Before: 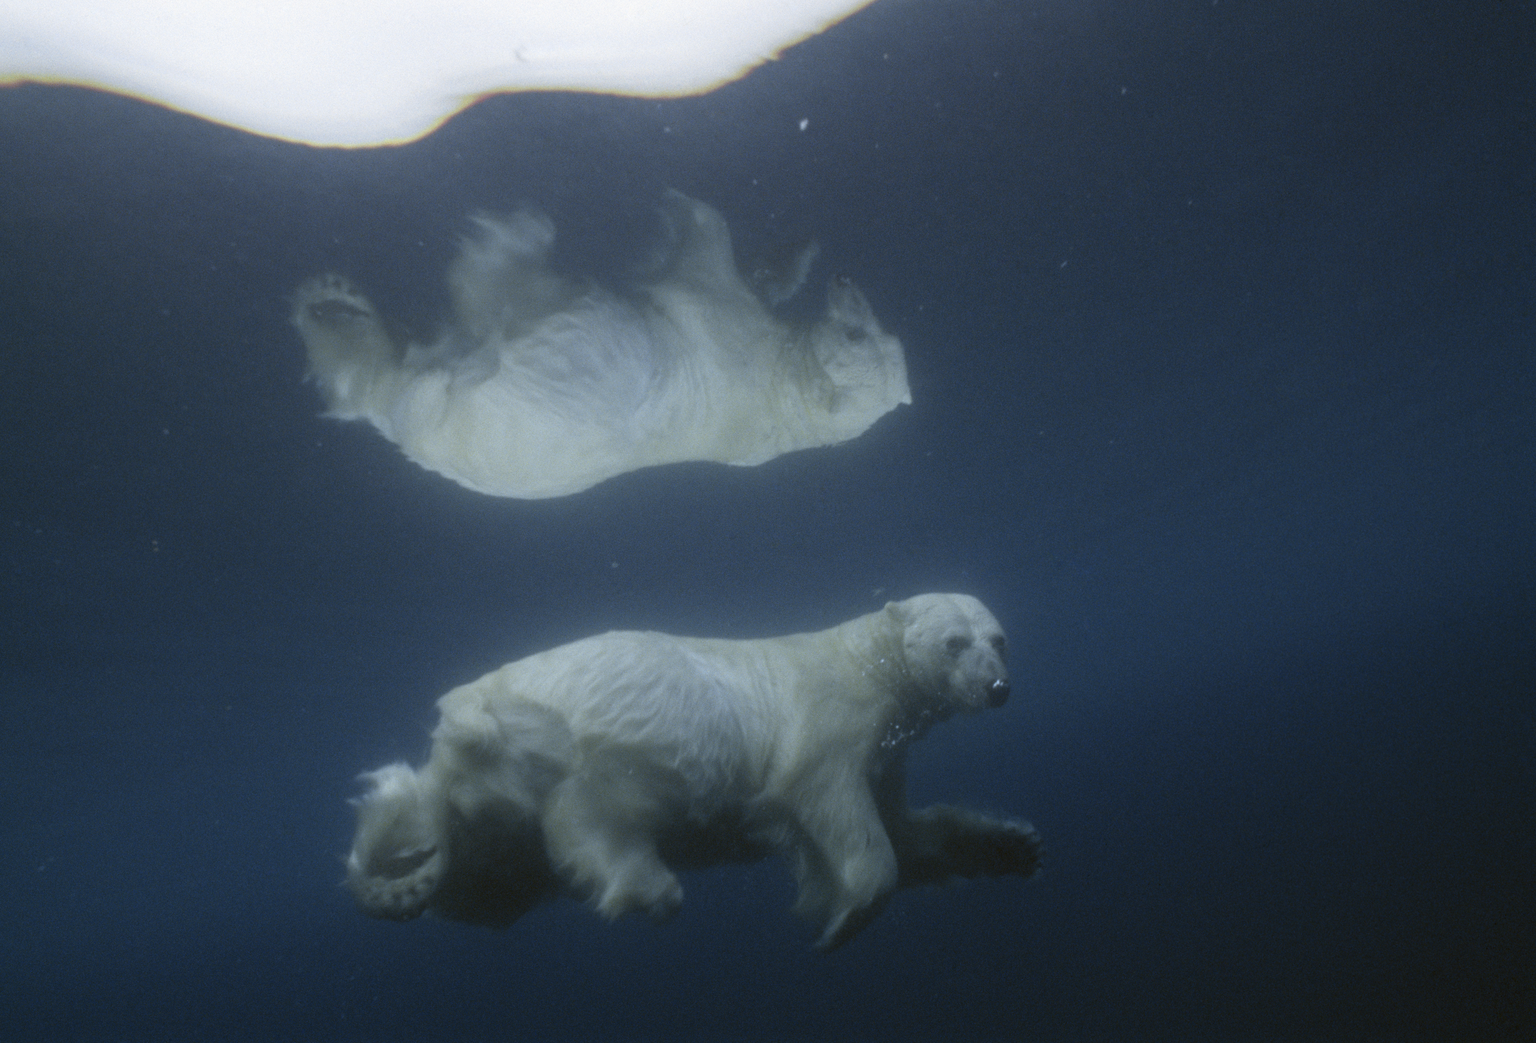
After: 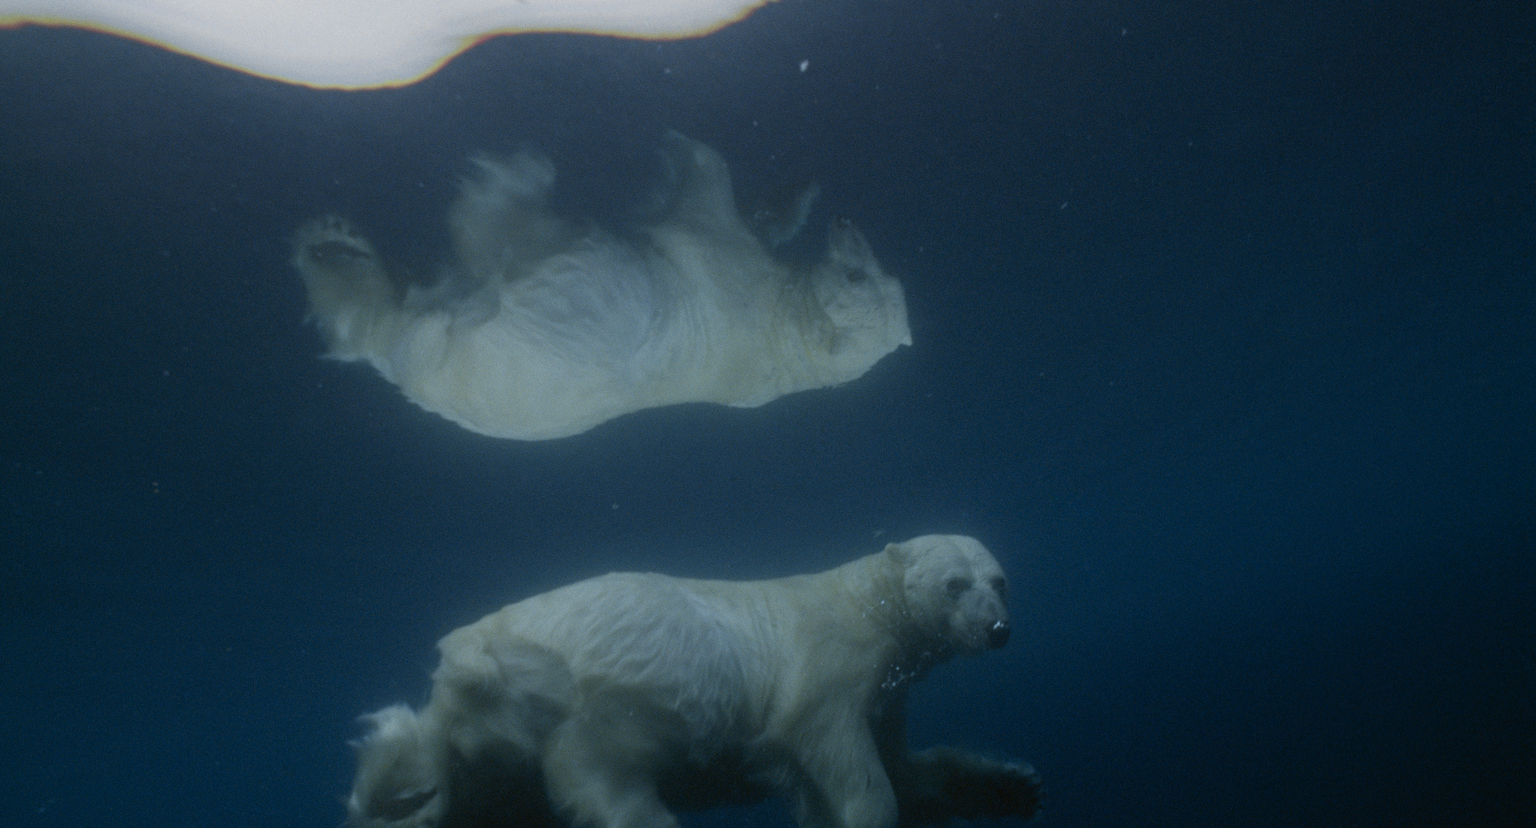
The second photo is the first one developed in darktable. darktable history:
sharpen: on, module defaults
exposure: exposure -0.582 EV, compensate highlight preservation false
crop and rotate: top 5.667%, bottom 14.937%
haze removal: compatibility mode true, adaptive false
